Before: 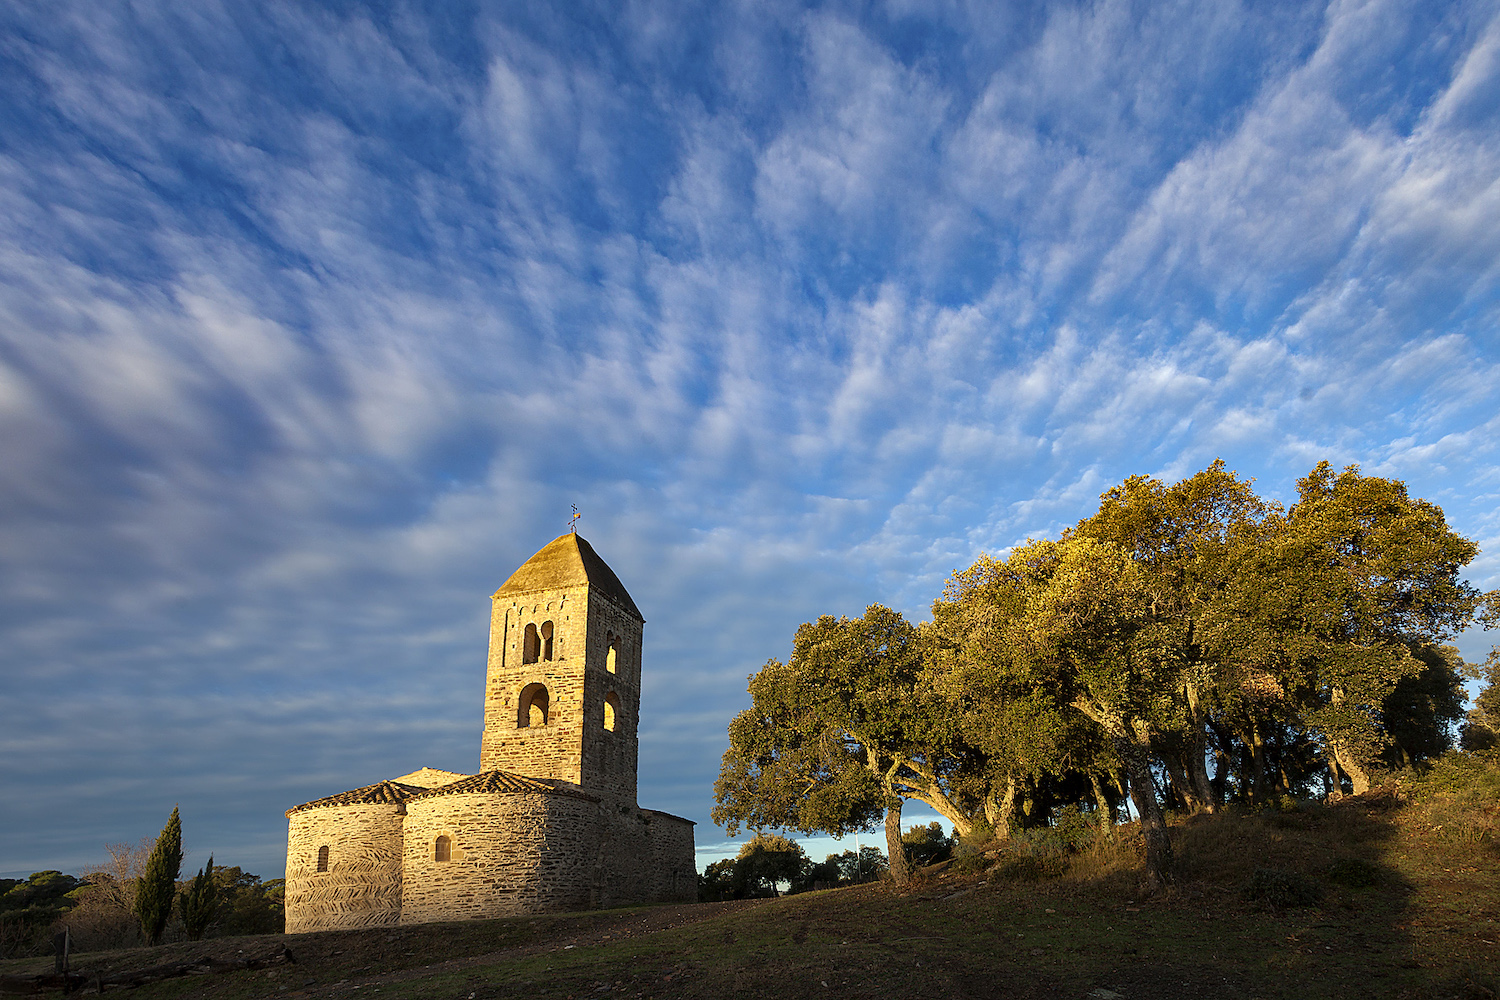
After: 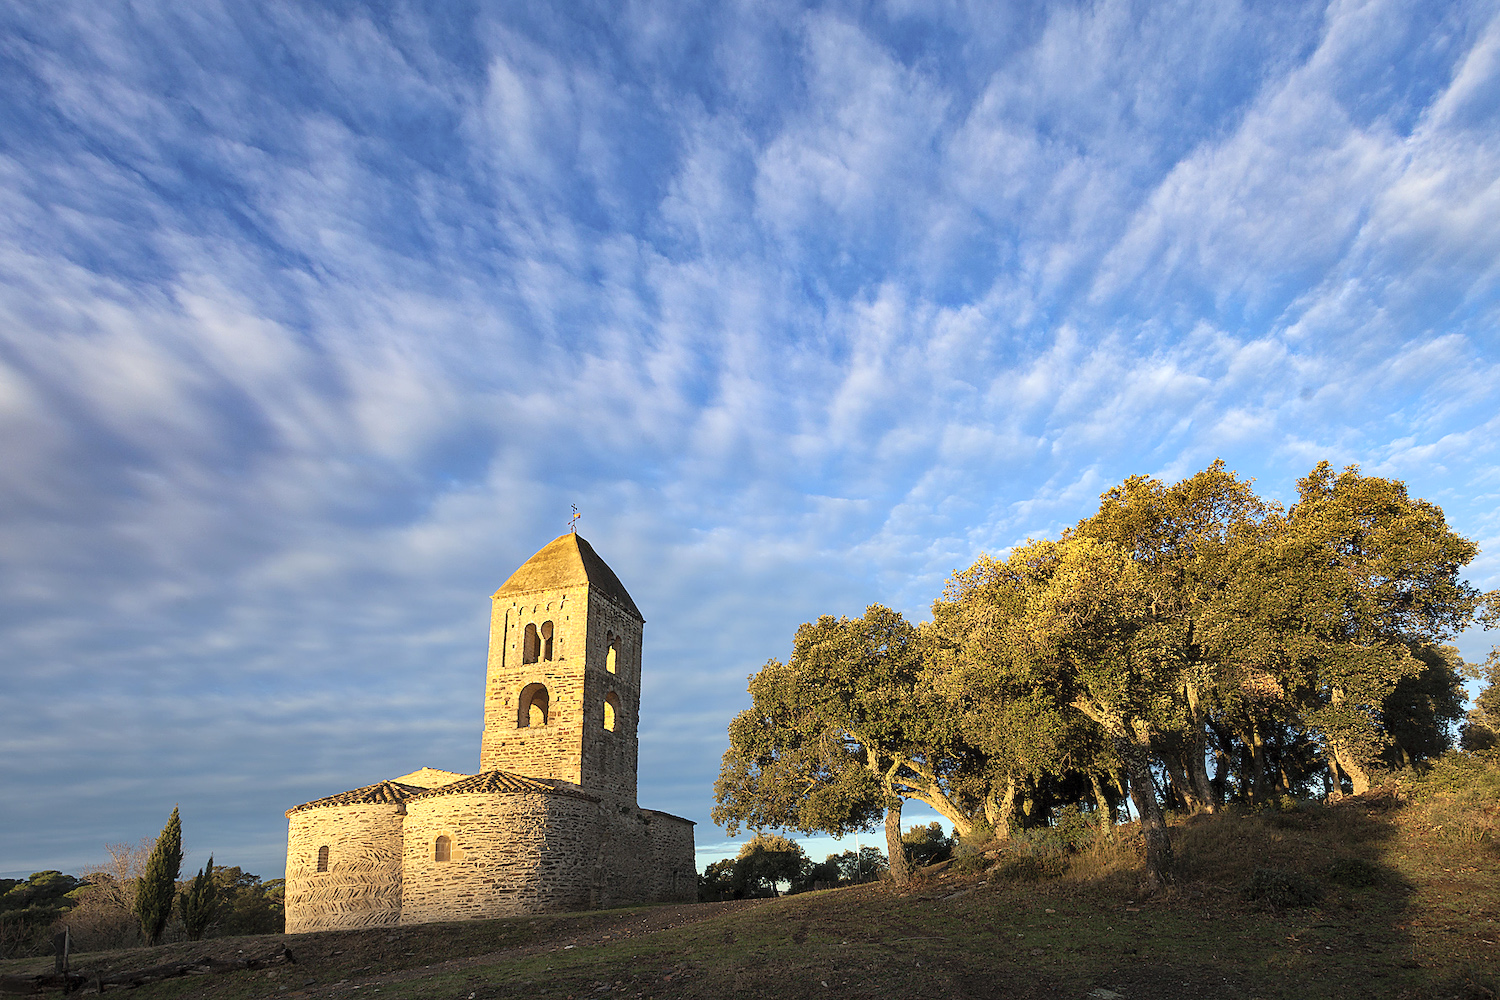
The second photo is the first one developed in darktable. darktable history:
contrast brightness saturation: contrast 0.141, brightness 0.21
